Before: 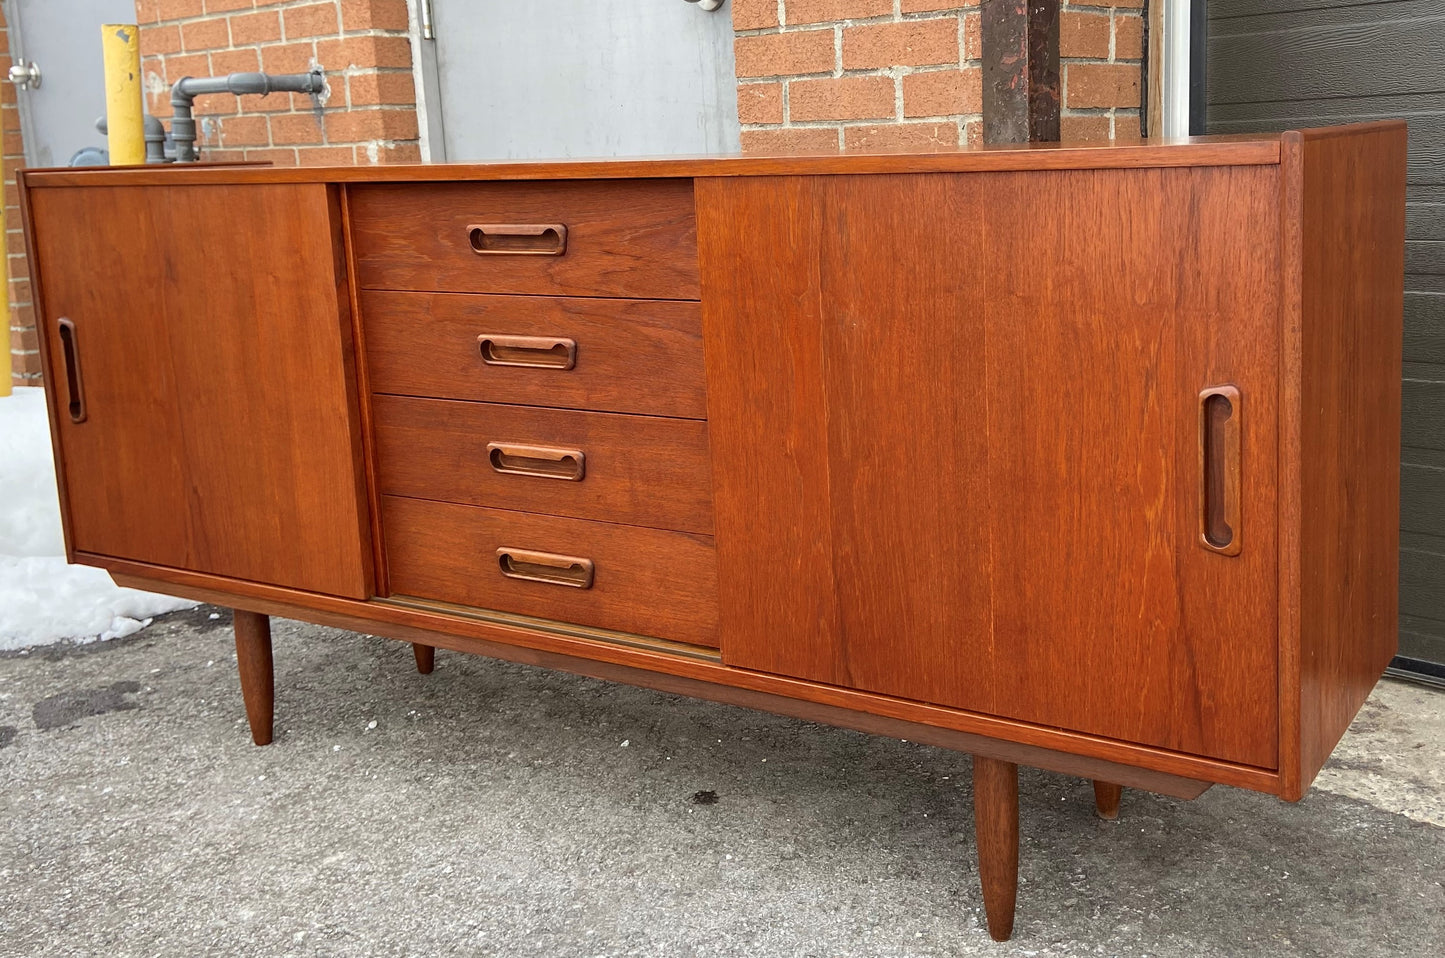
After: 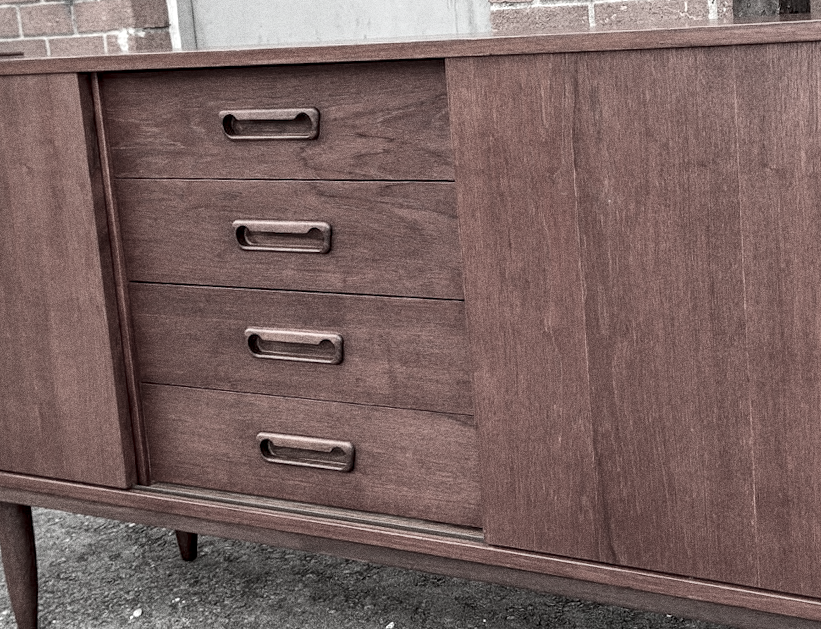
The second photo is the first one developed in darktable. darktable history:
color contrast: green-magenta contrast 0.3, blue-yellow contrast 0.15
crop: left 16.202%, top 11.208%, right 26.045%, bottom 20.557%
tone equalizer: on, module defaults
grain: coarseness 0.09 ISO, strength 40%
local contrast: highlights 25%, detail 150%
rotate and perspective: rotation -1.42°, crop left 0.016, crop right 0.984, crop top 0.035, crop bottom 0.965
